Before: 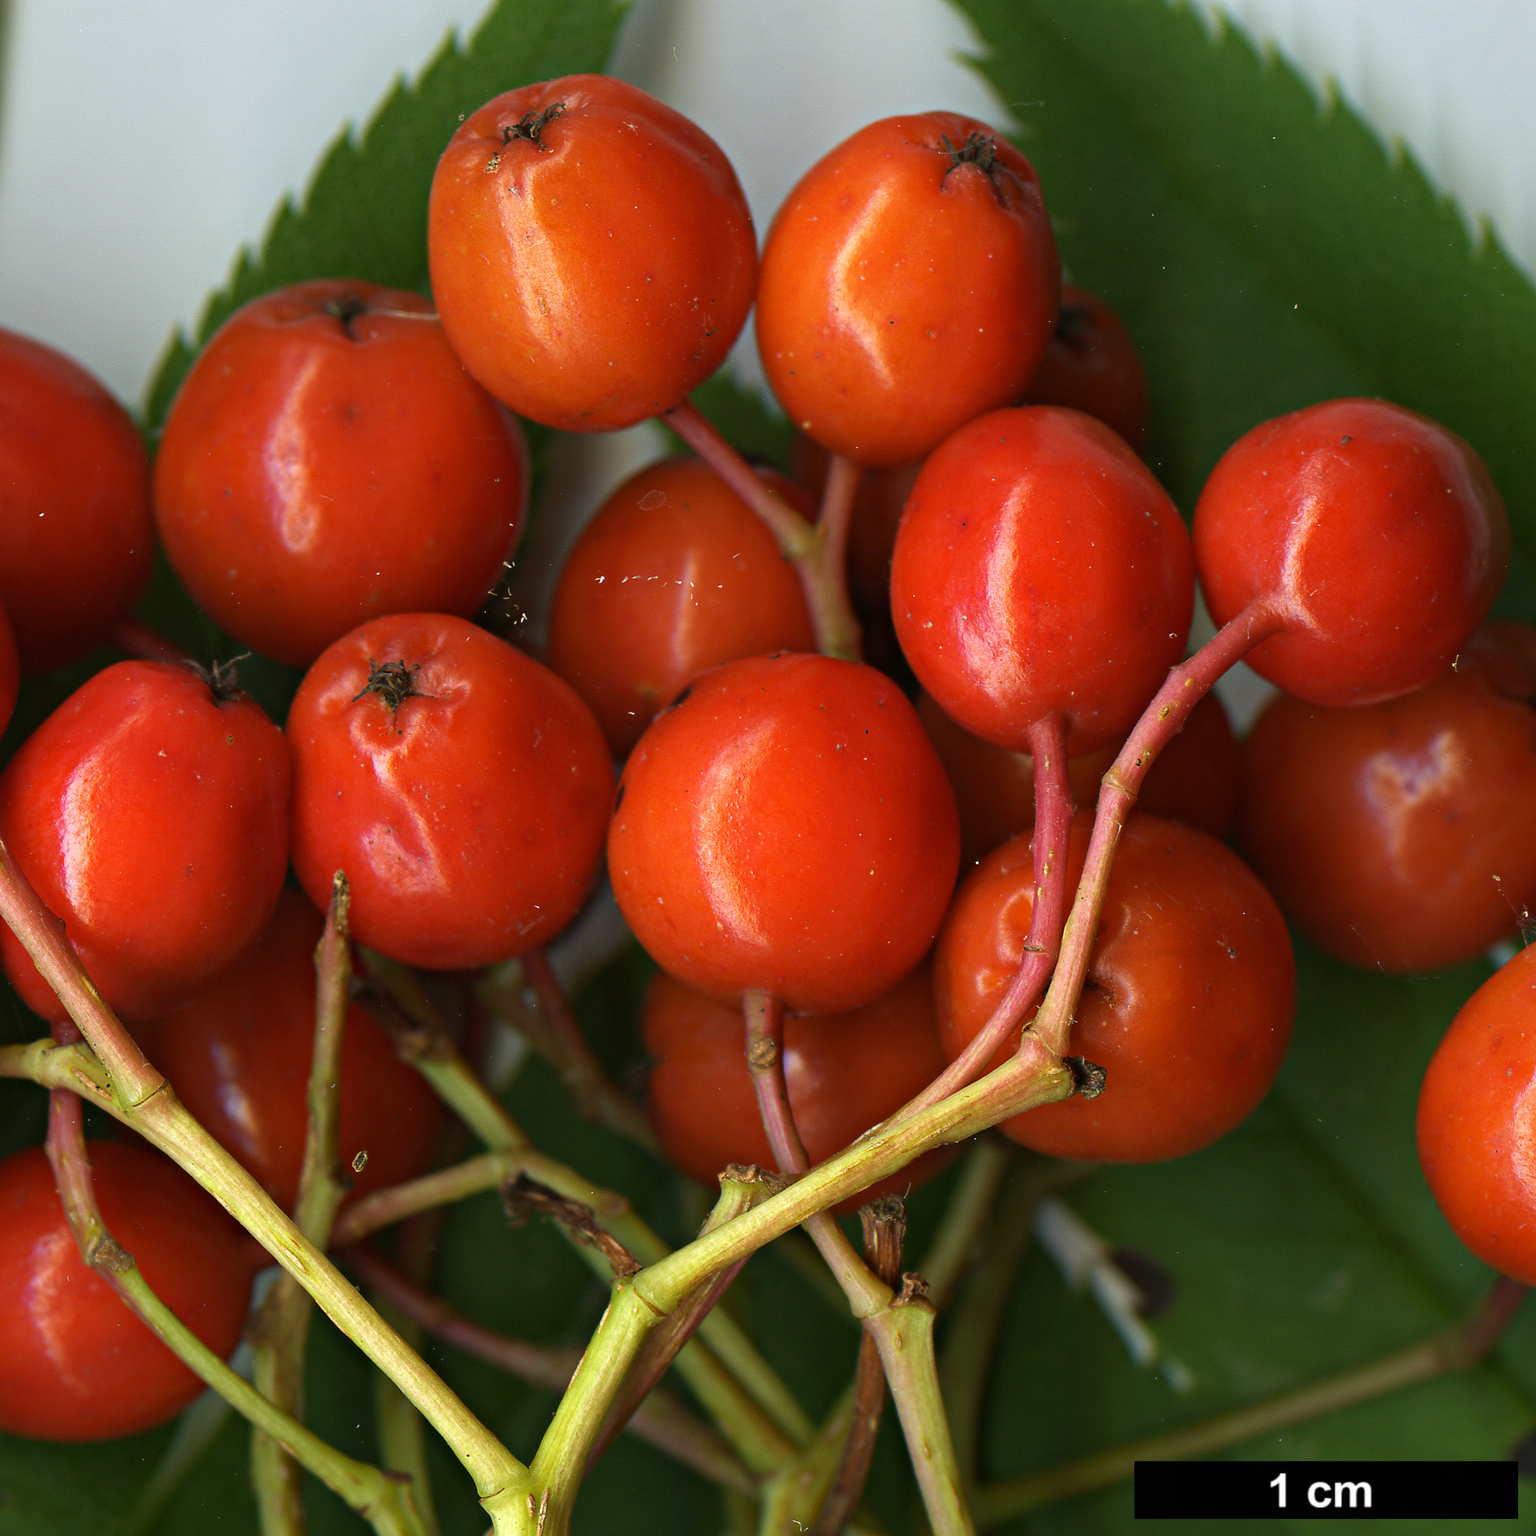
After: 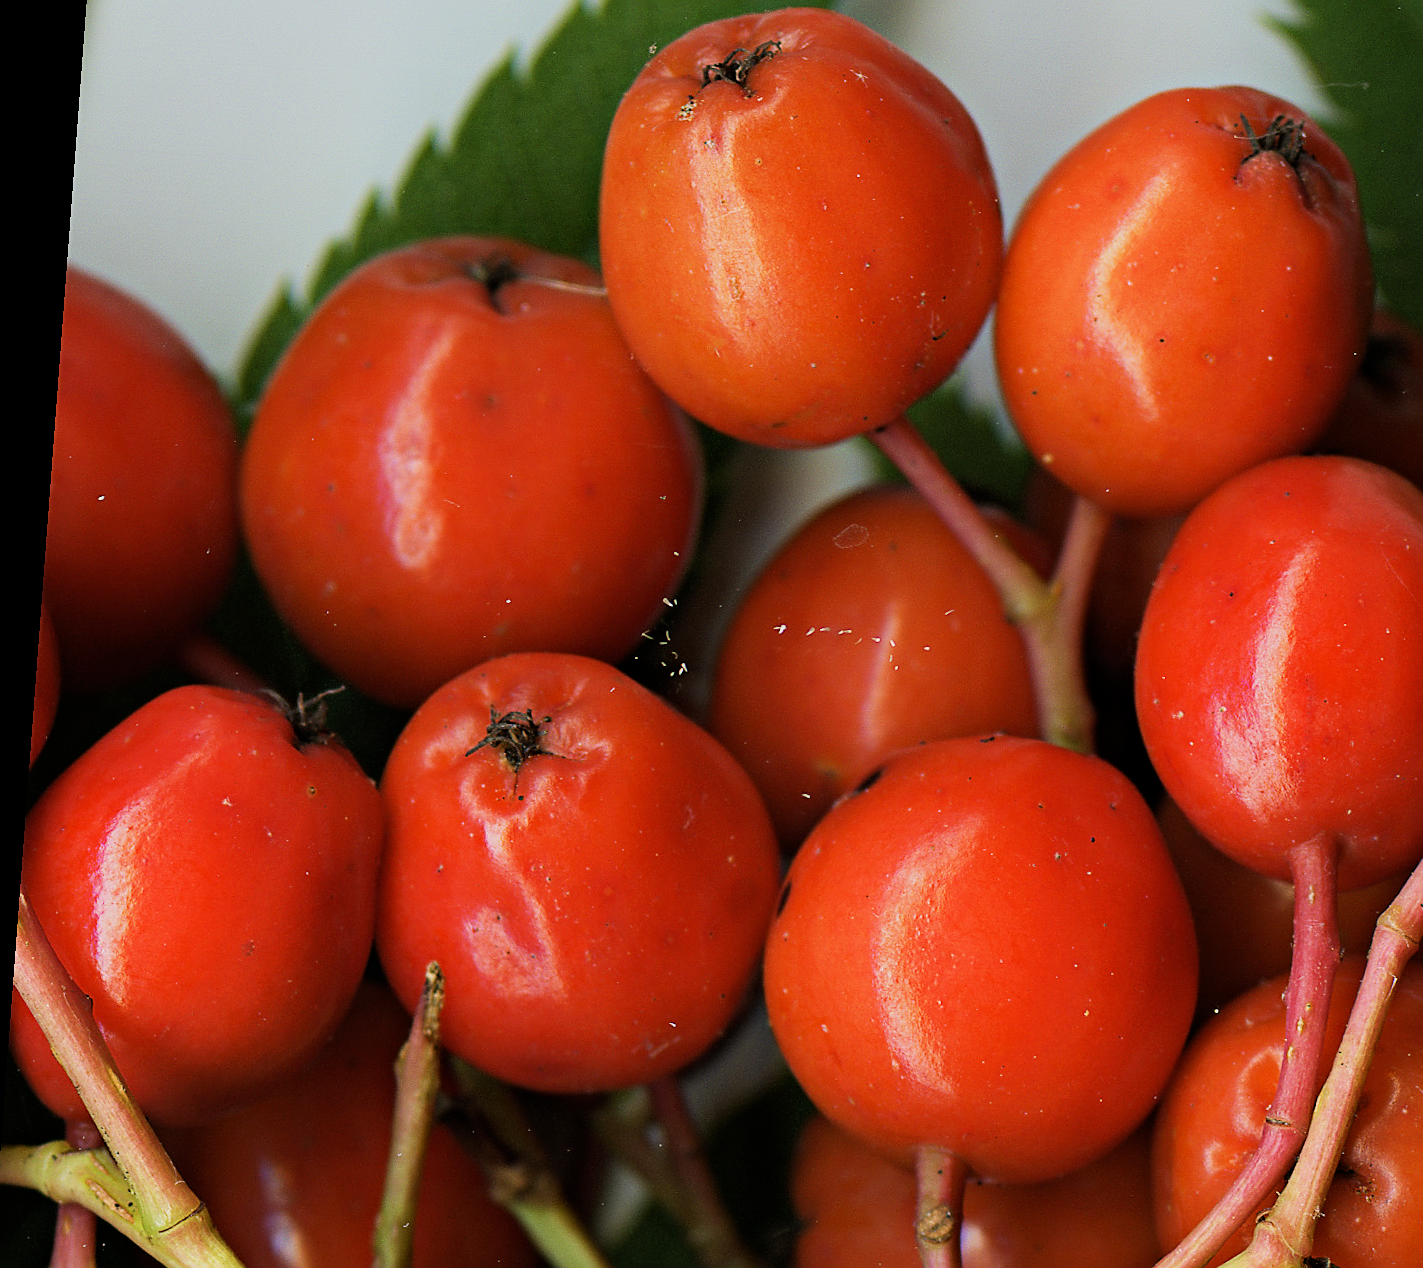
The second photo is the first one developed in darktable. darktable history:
filmic rgb: middle gray luminance 29.16%, black relative exposure -10.24 EV, white relative exposure 5.47 EV, threshold 2.96 EV, target black luminance 0%, hardness 3.94, latitude 2.19%, contrast 1.123, highlights saturation mix 5.71%, shadows ↔ highlights balance 15.41%, enable highlight reconstruction true
exposure: black level correction 0, exposure 0.301 EV, compensate highlight preservation false
sharpen: on, module defaults
crop and rotate: angle -4.29°, left 2.157%, top 6.767%, right 27.524%, bottom 30.586%
